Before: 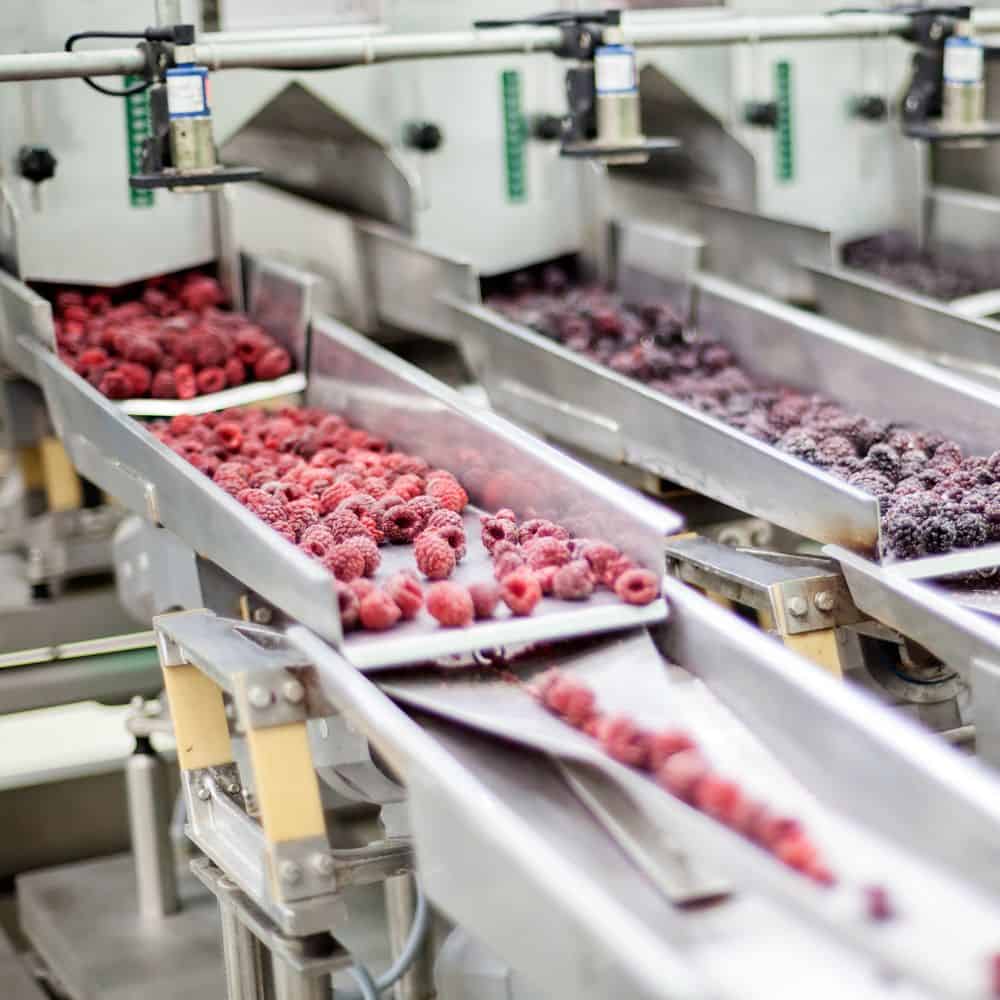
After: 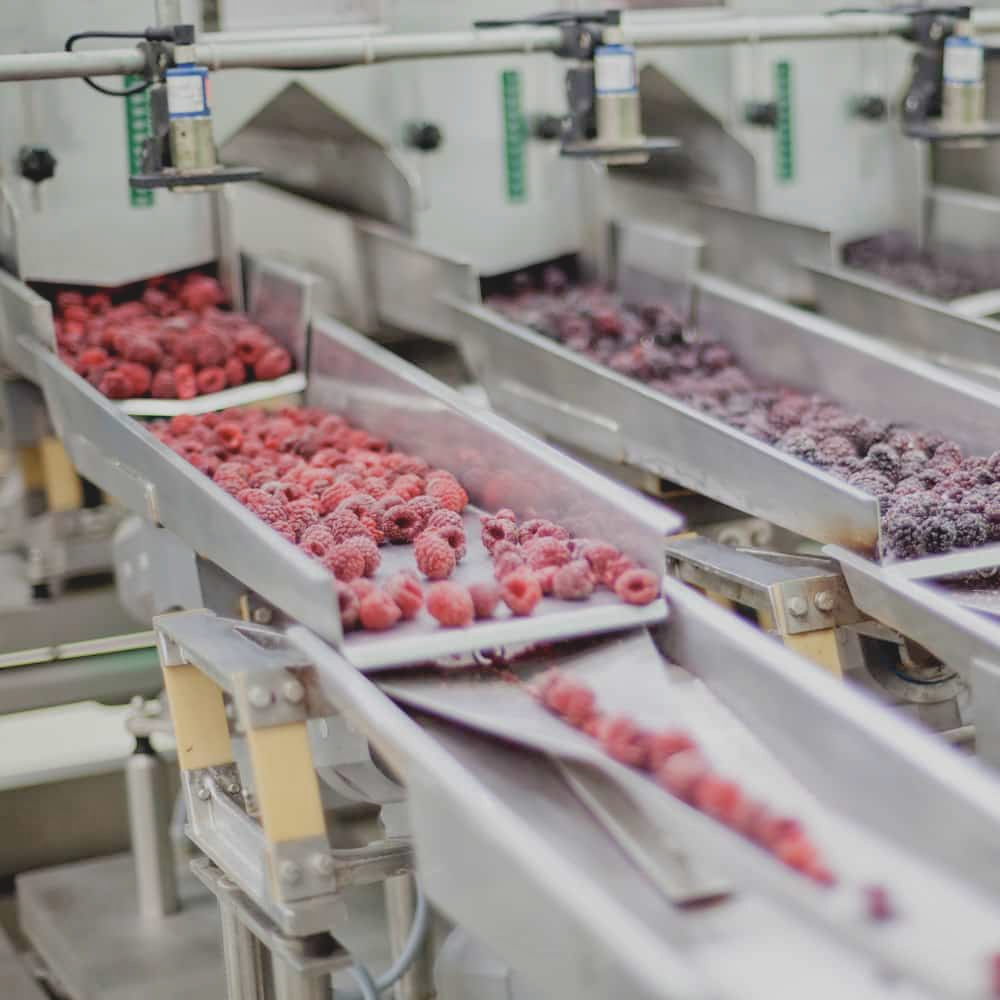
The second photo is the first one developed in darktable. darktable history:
contrast brightness saturation: contrast -0.15, brightness 0.05, saturation -0.12
tone equalizer: -8 EV 0.25 EV, -7 EV 0.417 EV, -6 EV 0.417 EV, -5 EV 0.25 EV, -3 EV -0.25 EV, -2 EV -0.417 EV, -1 EV -0.417 EV, +0 EV -0.25 EV, edges refinement/feathering 500, mask exposure compensation -1.57 EV, preserve details guided filter
